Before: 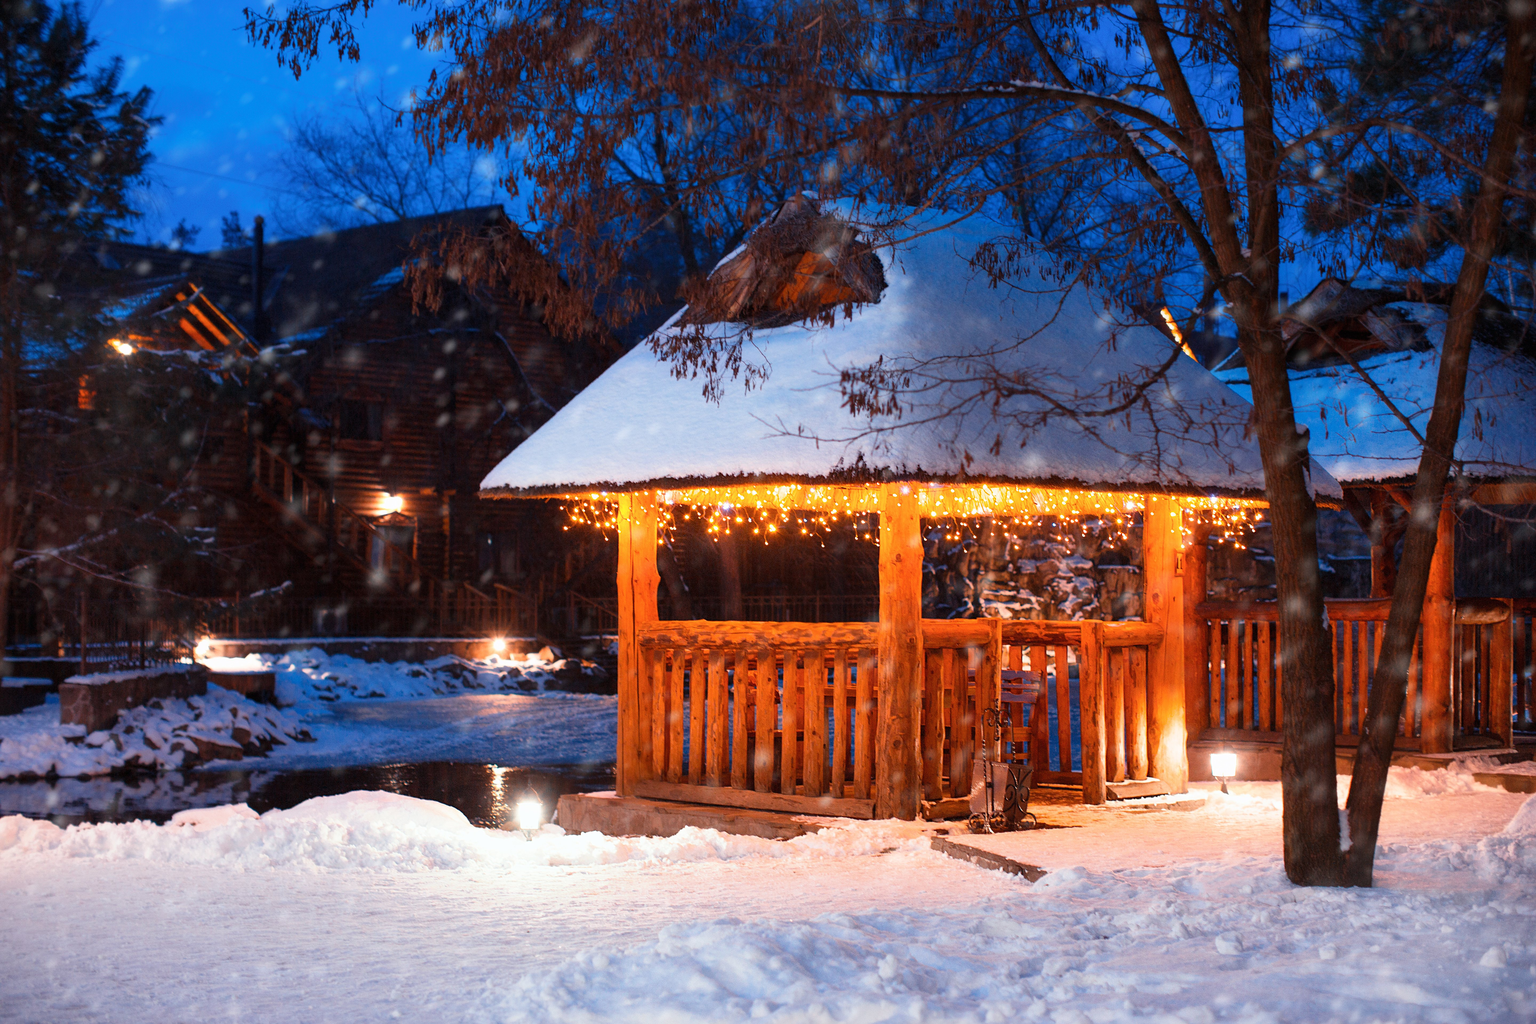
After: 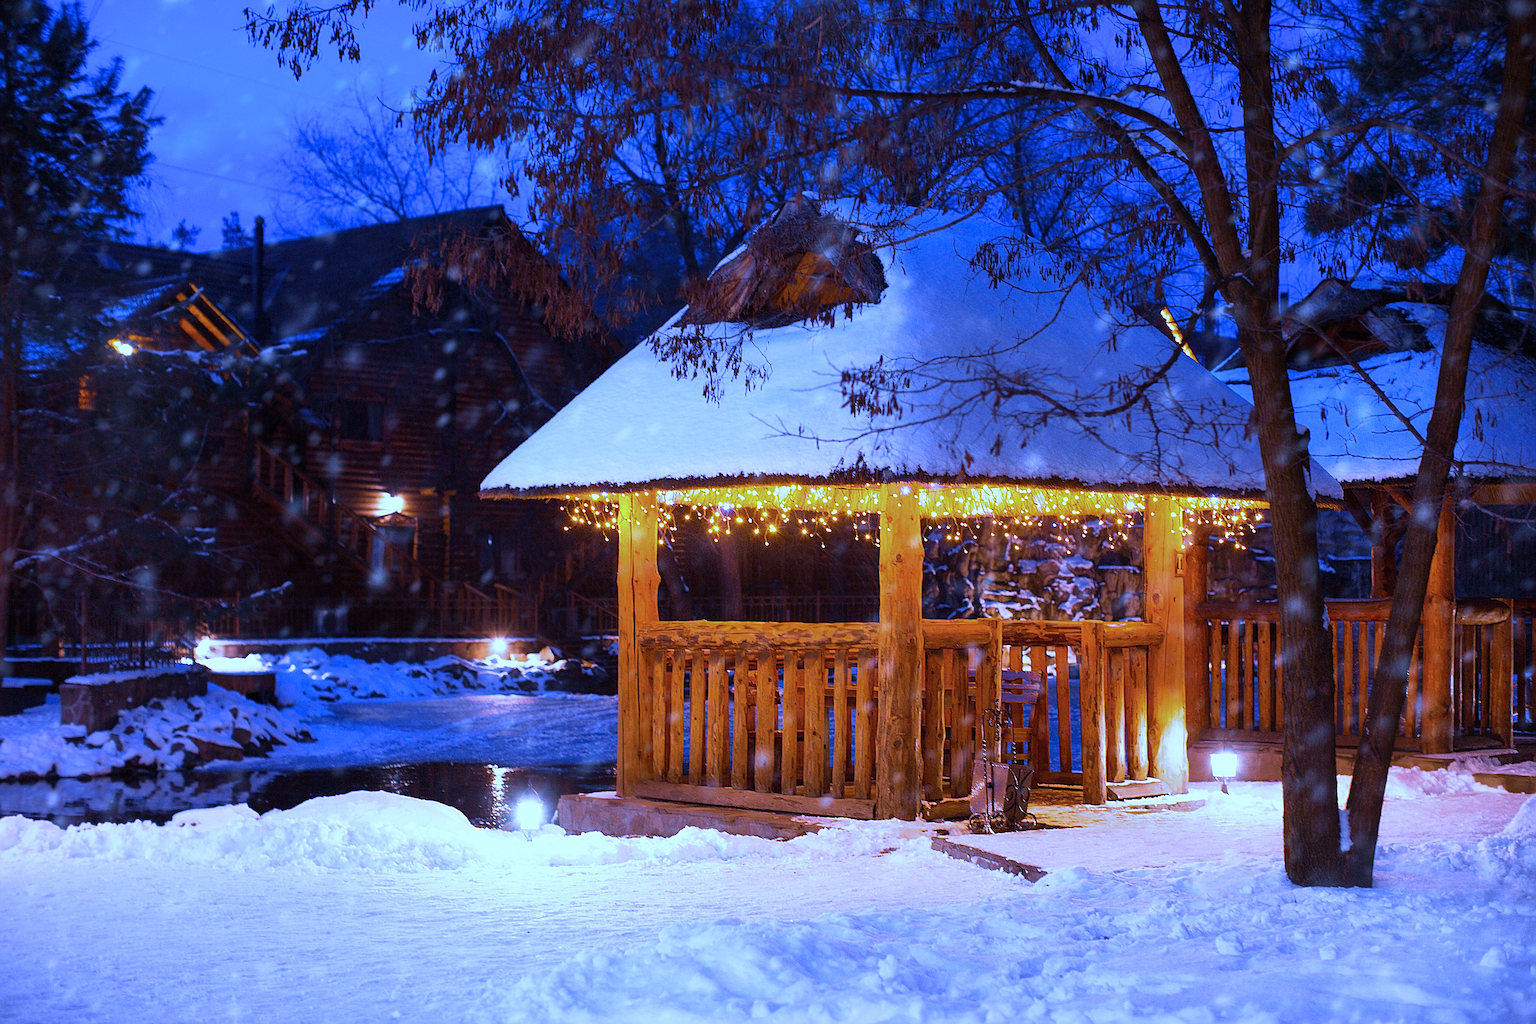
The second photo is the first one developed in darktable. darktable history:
sharpen: radius 3.025, amount 0.757
white balance: red 0.766, blue 1.537
velvia: strength 45%
